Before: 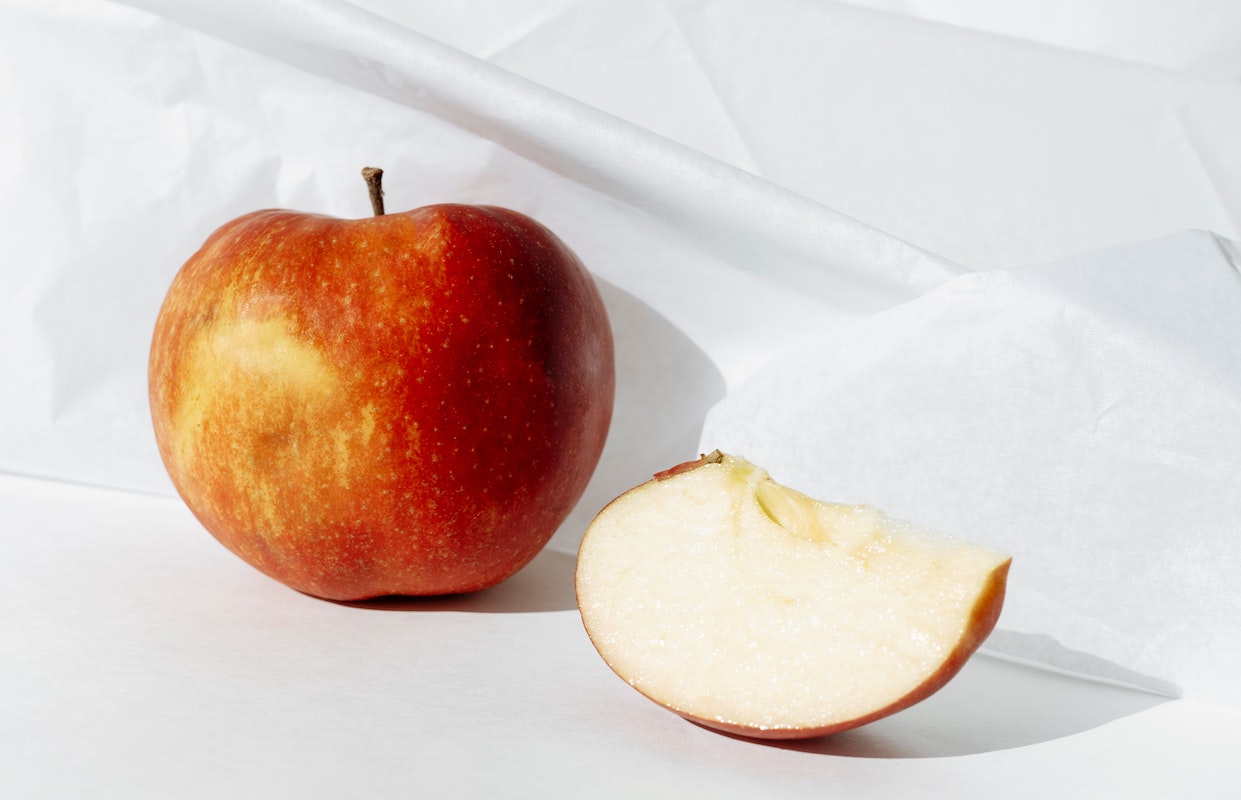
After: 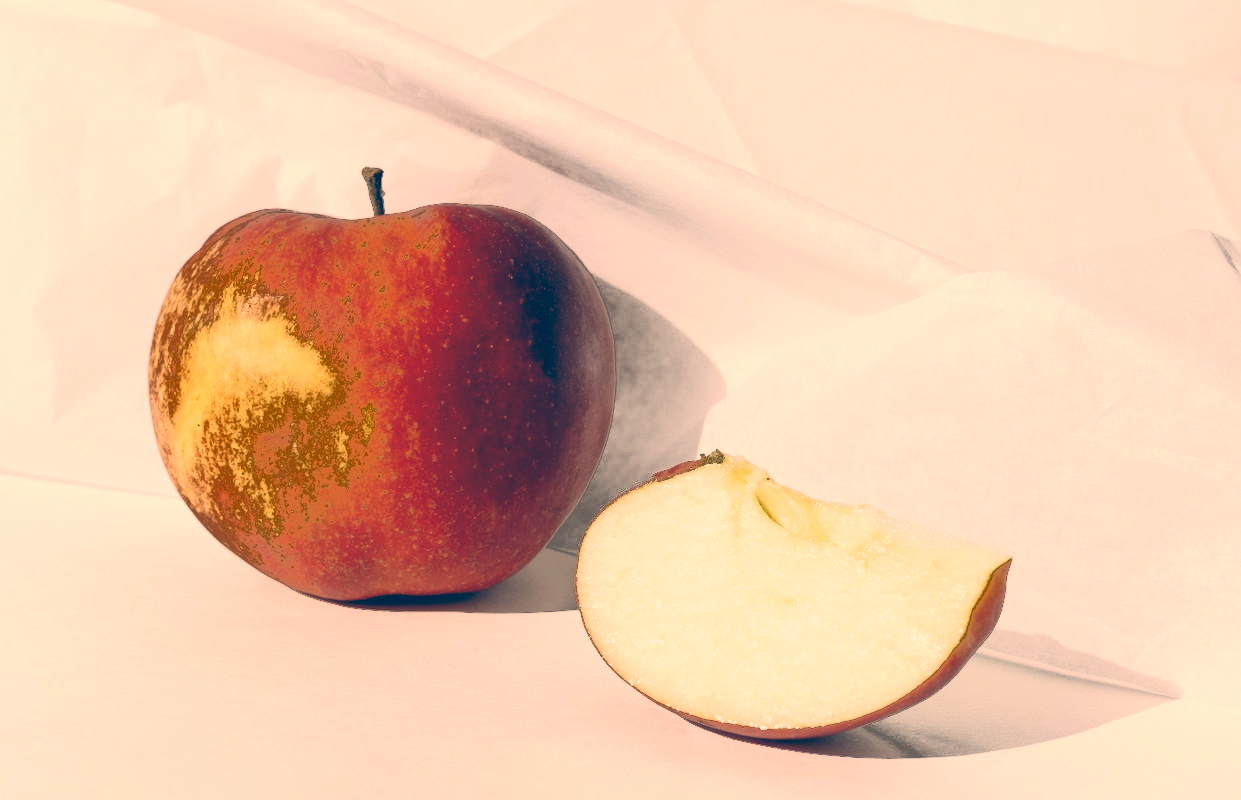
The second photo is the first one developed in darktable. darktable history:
fill light: exposure -0.73 EV, center 0.69, width 2.2
color balance: lift [1.006, 0.985, 1.002, 1.015], gamma [1, 0.953, 1.008, 1.047], gain [1.076, 1.13, 1.004, 0.87]
color correction: highlights a* 10.32, highlights b* 14.66, shadows a* -9.59, shadows b* -15.02
